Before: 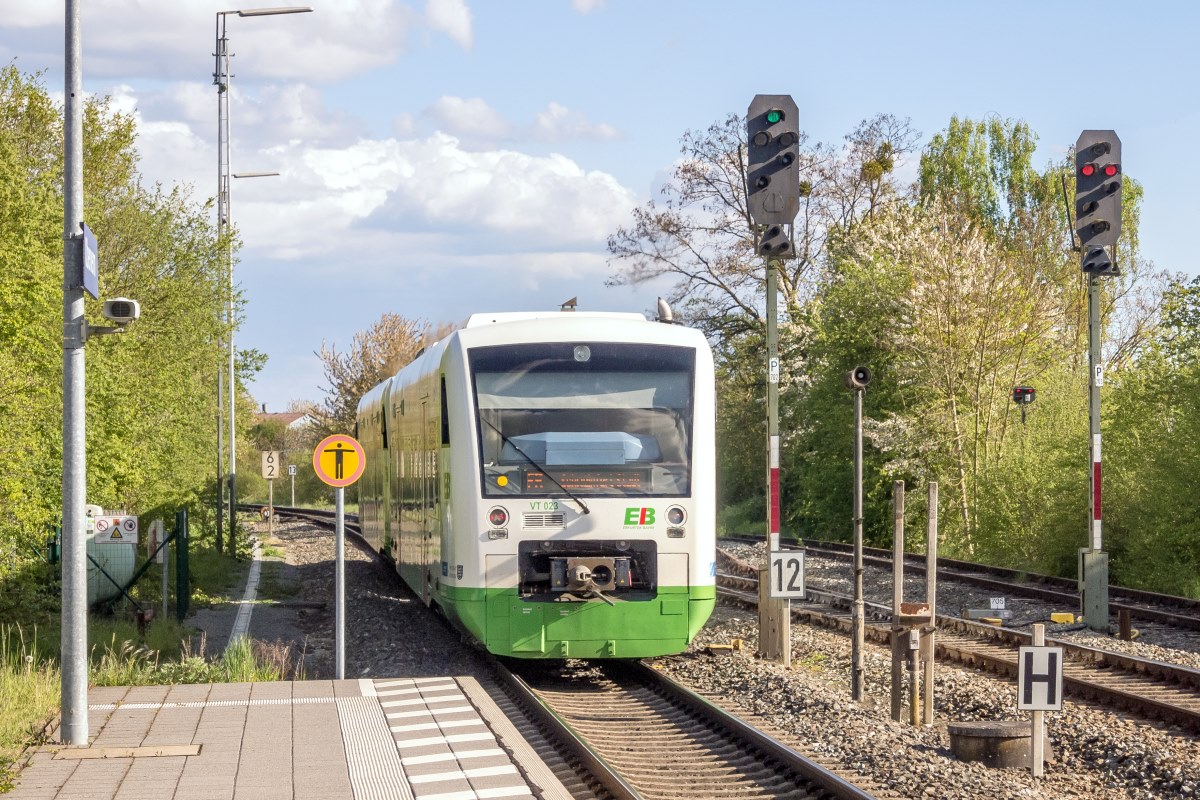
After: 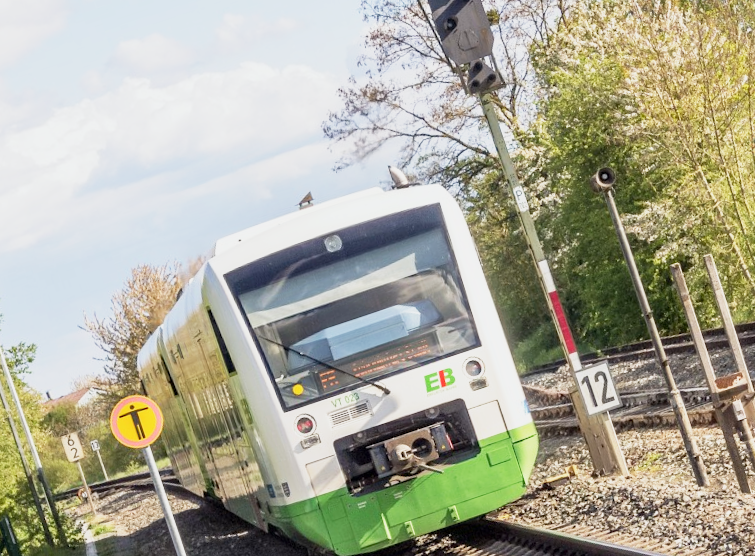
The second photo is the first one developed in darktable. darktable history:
base curve: curves: ch0 [(0, 0) (0.088, 0.125) (0.176, 0.251) (0.354, 0.501) (0.613, 0.749) (1, 0.877)], preserve colors none
crop and rotate: angle 18.36°, left 6.775%, right 3.733%, bottom 1.099%
